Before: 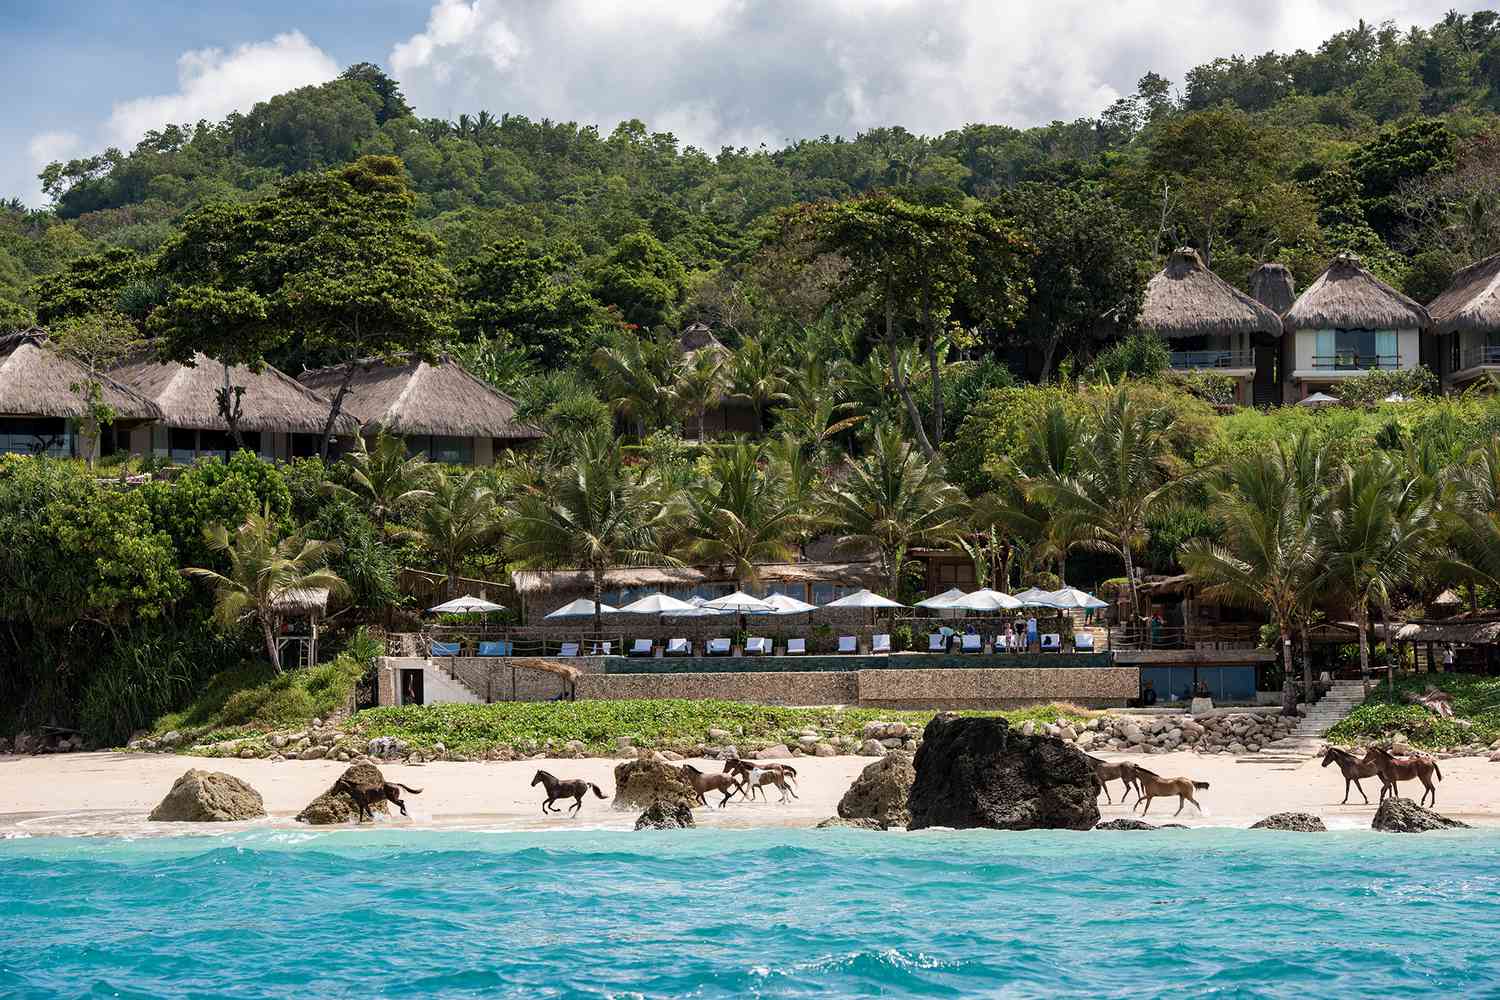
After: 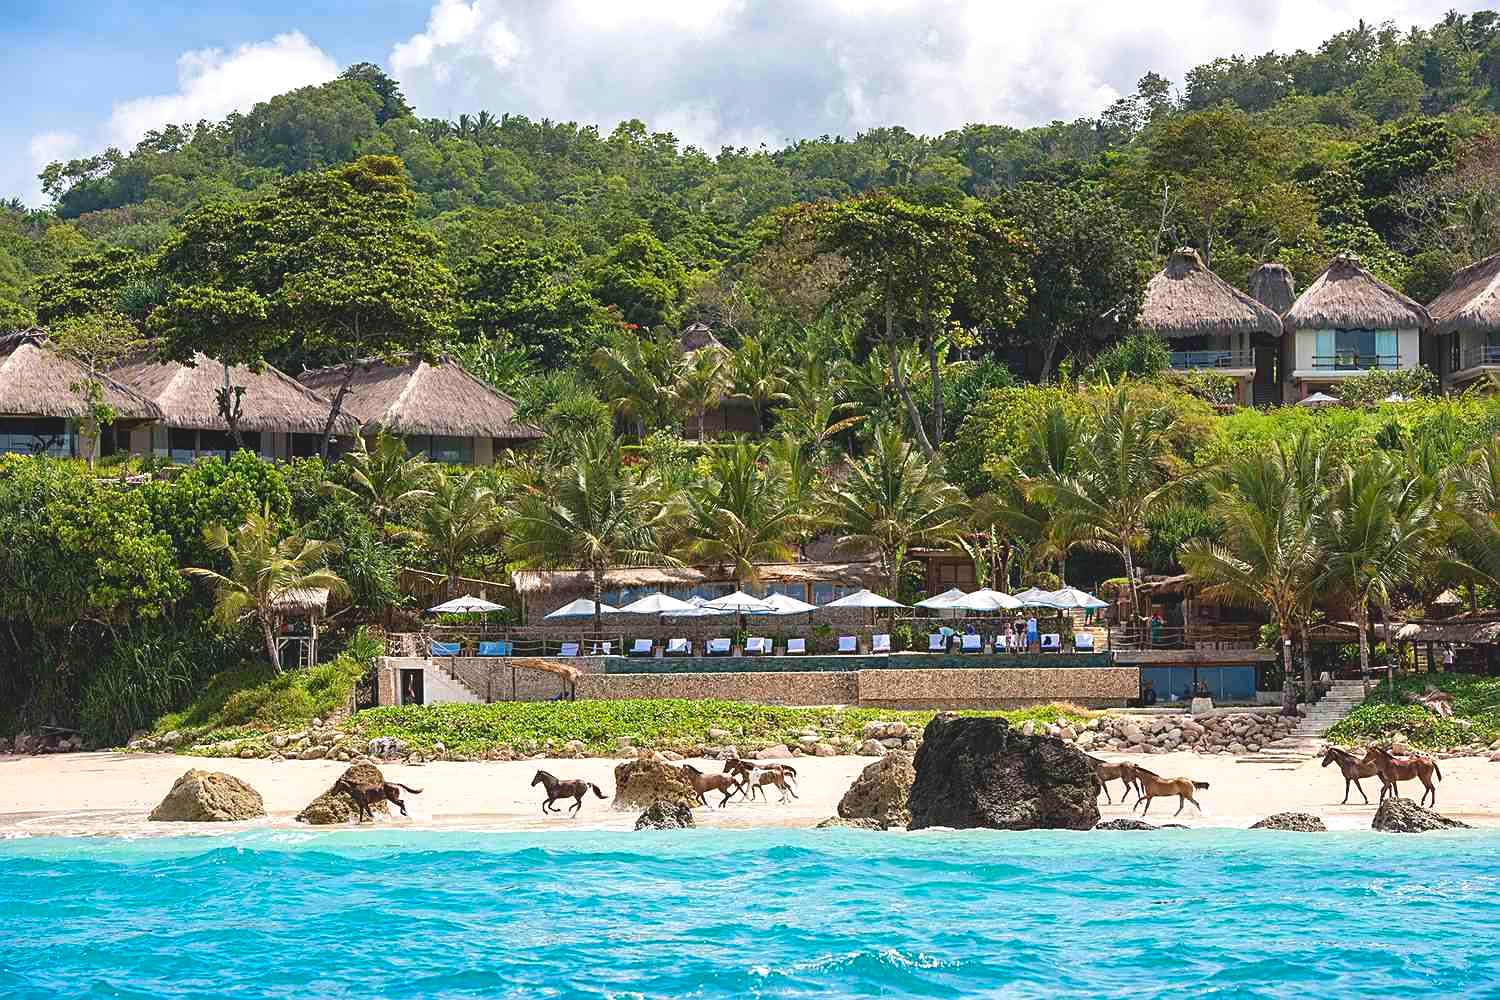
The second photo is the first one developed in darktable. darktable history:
sharpen: on, module defaults
exposure: black level correction 0, exposure 0.698 EV, compensate highlight preservation false
contrast brightness saturation: contrast -0.203, saturation 0.189
